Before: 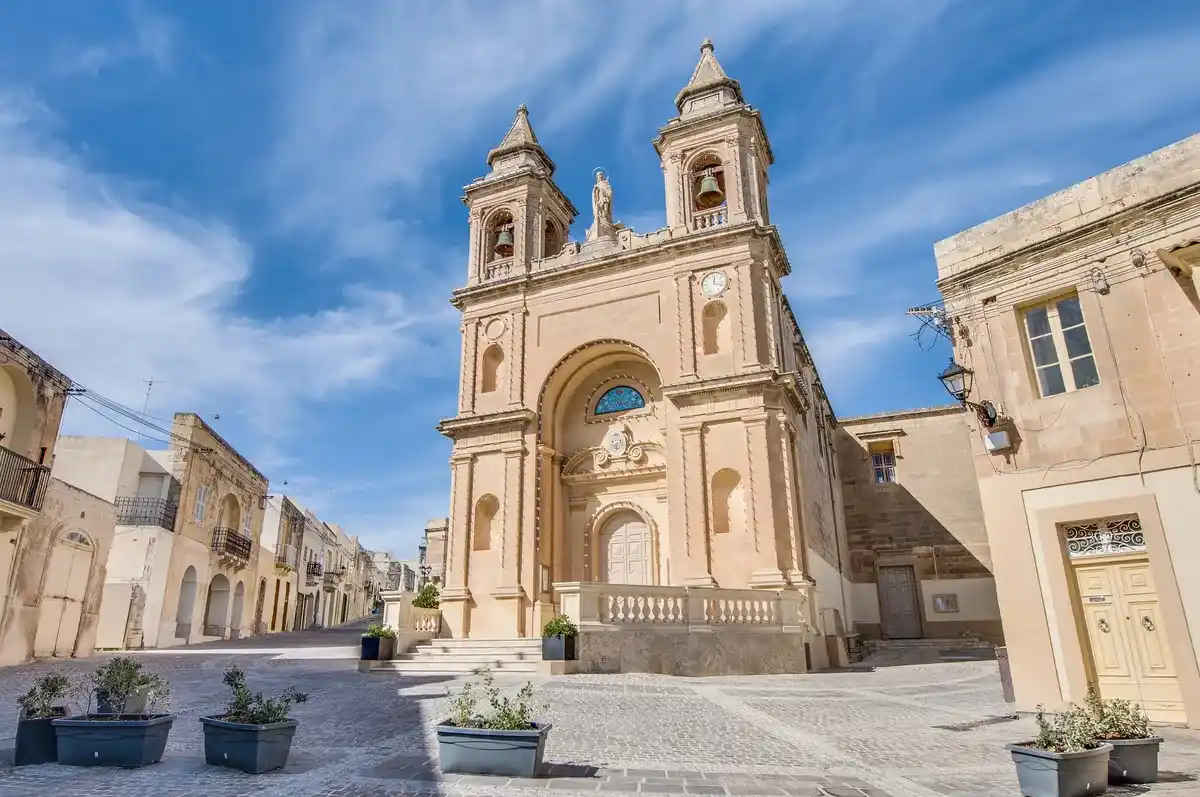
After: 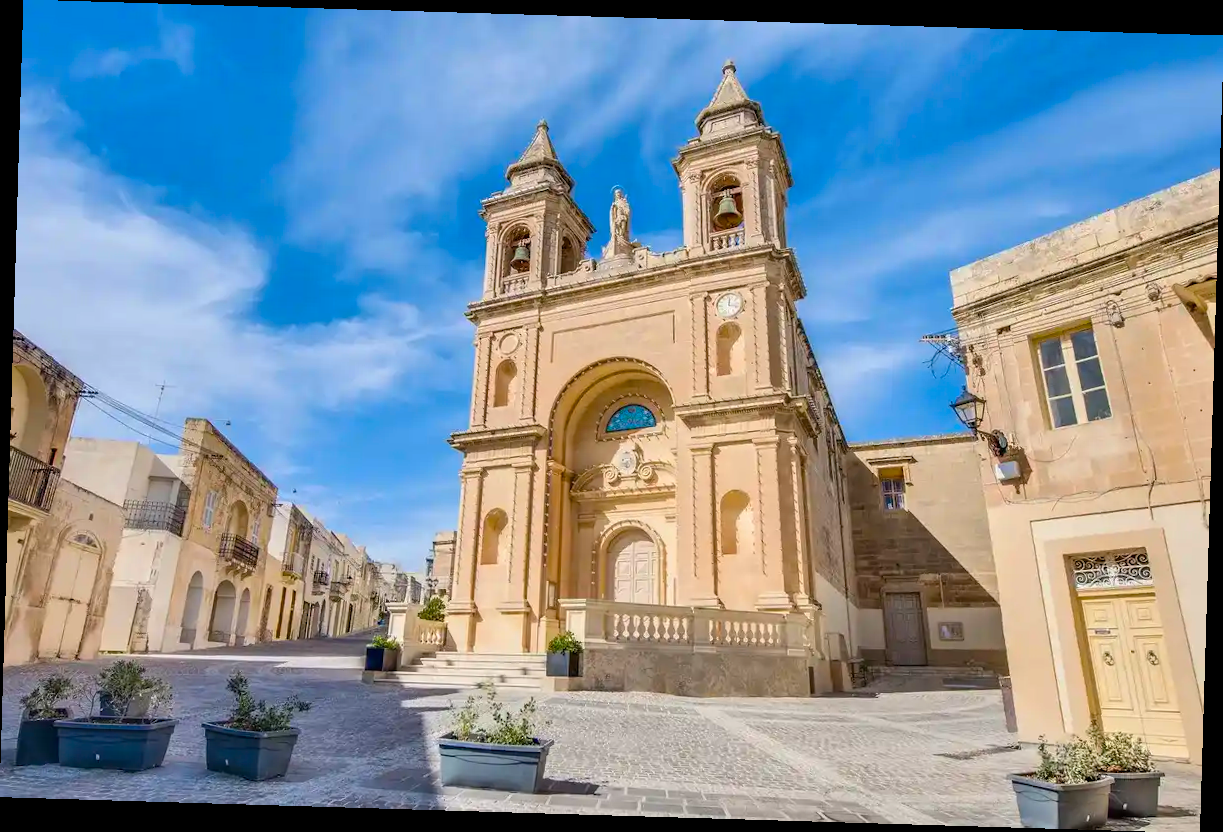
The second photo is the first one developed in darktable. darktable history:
color balance rgb: linear chroma grading › global chroma 33.4%
rotate and perspective: rotation 1.72°, automatic cropping off
